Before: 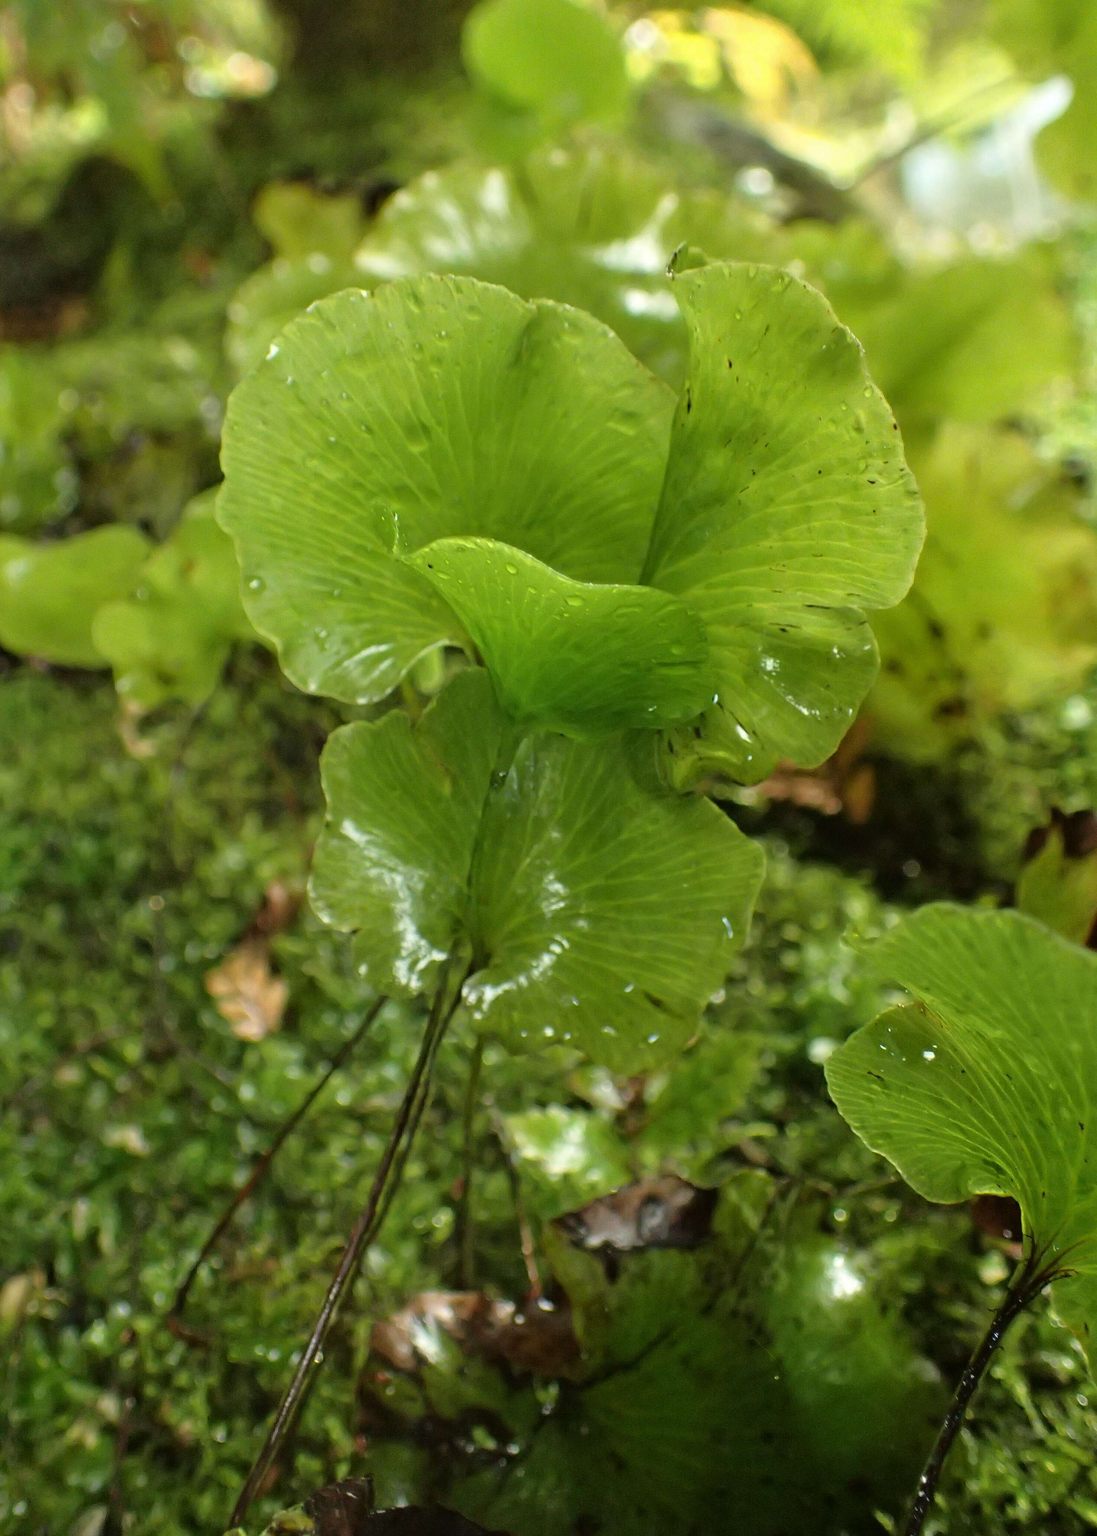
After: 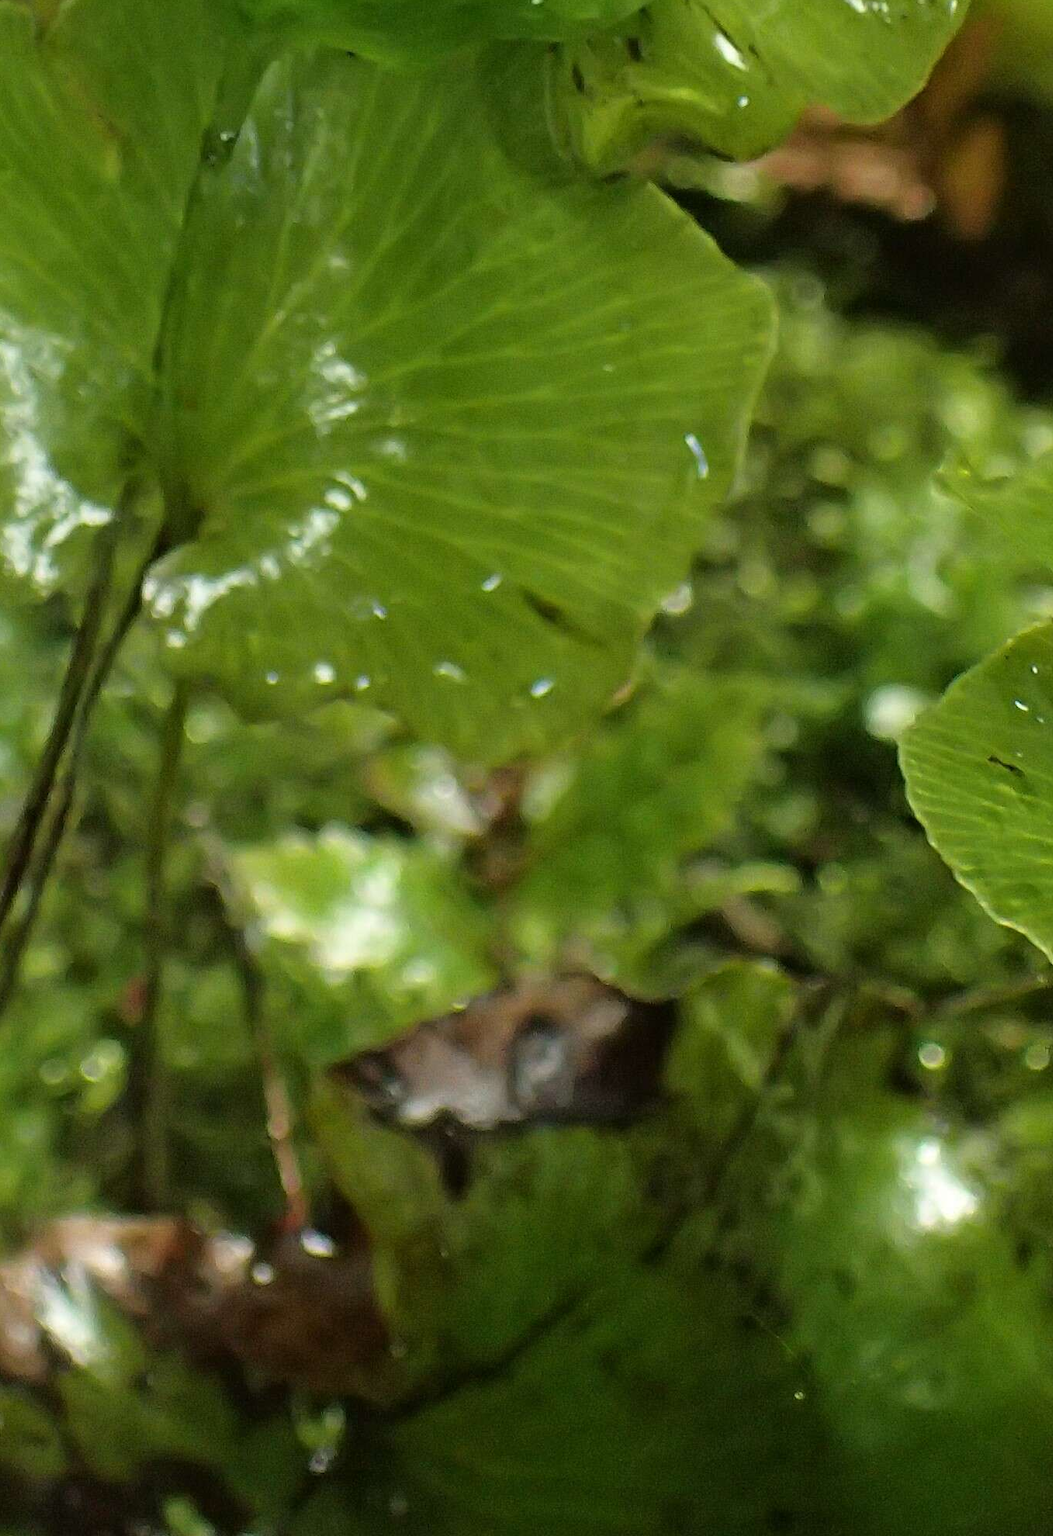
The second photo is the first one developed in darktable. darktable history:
crop: left 35.916%, top 46.165%, right 18.062%, bottom 5.919%
